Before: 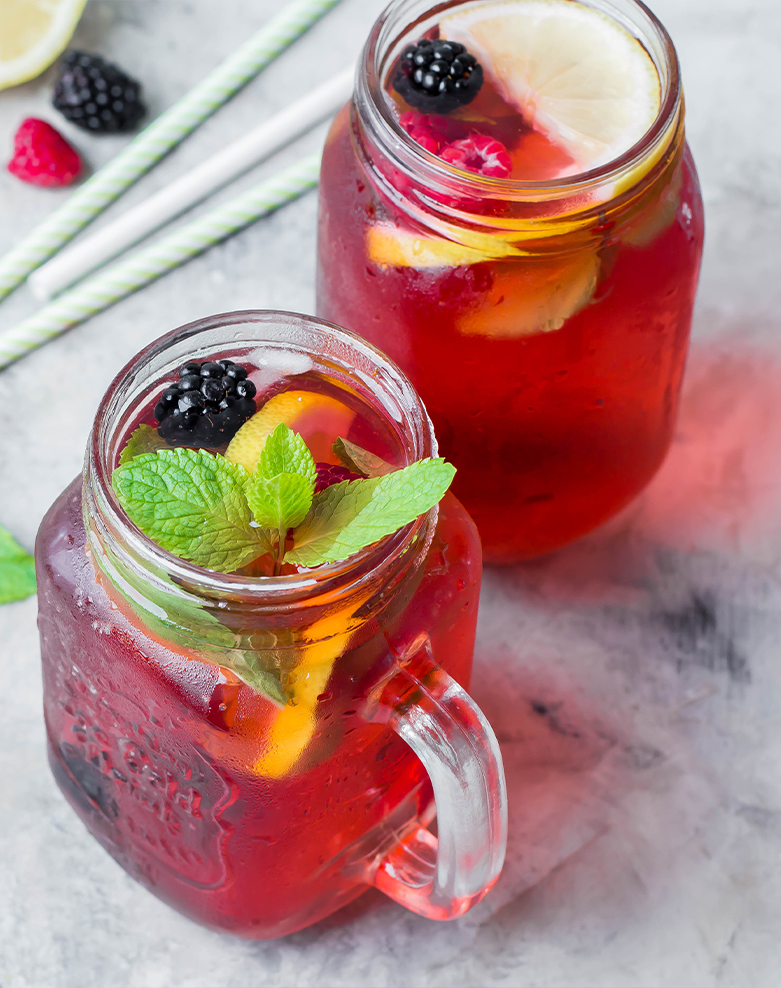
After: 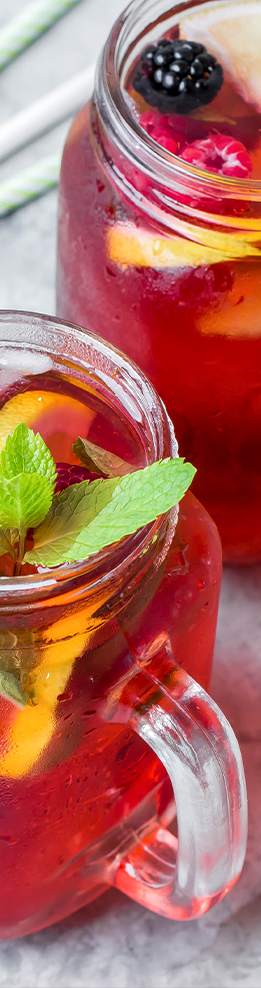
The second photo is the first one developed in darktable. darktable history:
crop: left 33.307%, right 33.189%
local contrast: on, module defaults
